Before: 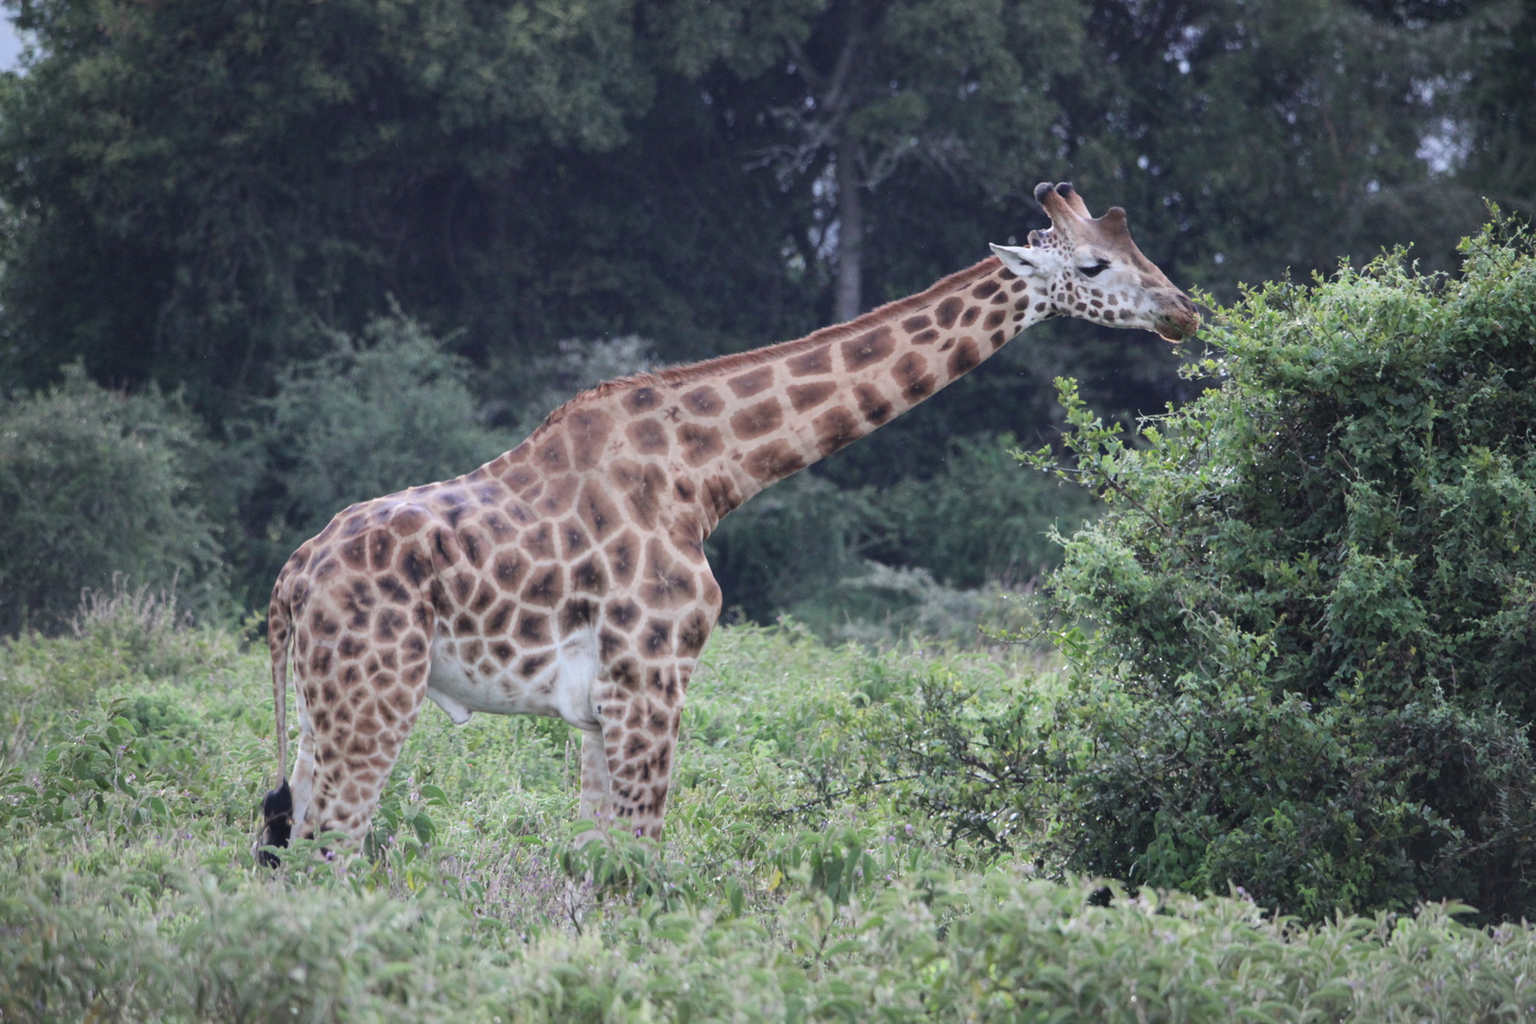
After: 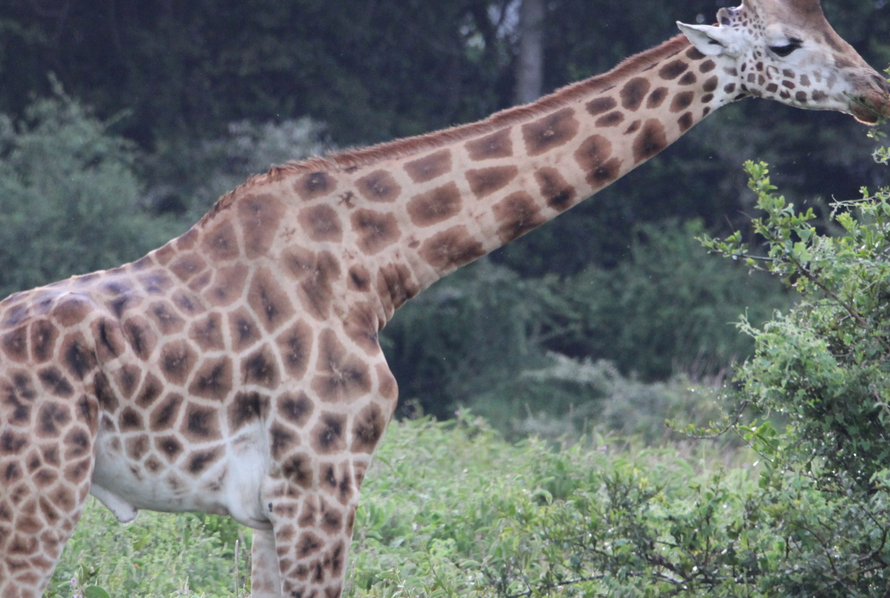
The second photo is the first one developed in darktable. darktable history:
crop and rotate: left 22.162%, top 21.827%, right 22.207%, bottom 22.051%
tone equalizer: -7 EV 0.171 EV, -6 EV 0.144 EV, -5 EV 0.089 EV, -4 EV 0.053 EV, -2 EV -0.016 EV, -1 EV -0.024 EV, +0 EV -0.06 EV, edges refinement/feathering 500, mask exposure compensation -1.57 EV, preserve details no
